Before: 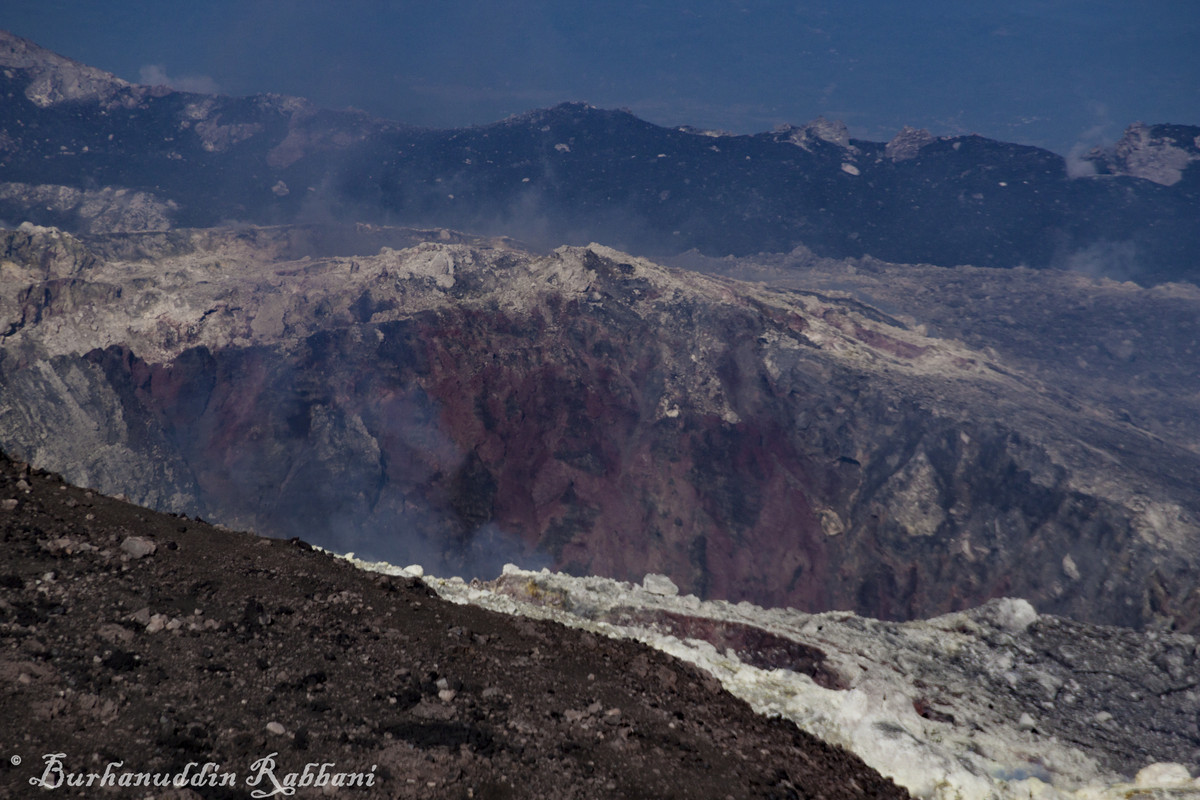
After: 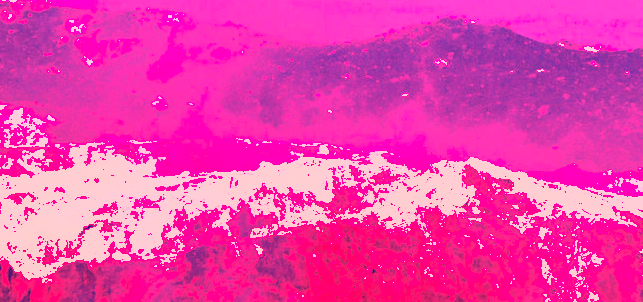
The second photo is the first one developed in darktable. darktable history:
shadows and highlights: on, module defaults
white balance: red 4.26, blue 1.802
crop: left 10.121%, top 10.631%, right 36.218%, bottom 51.526%
